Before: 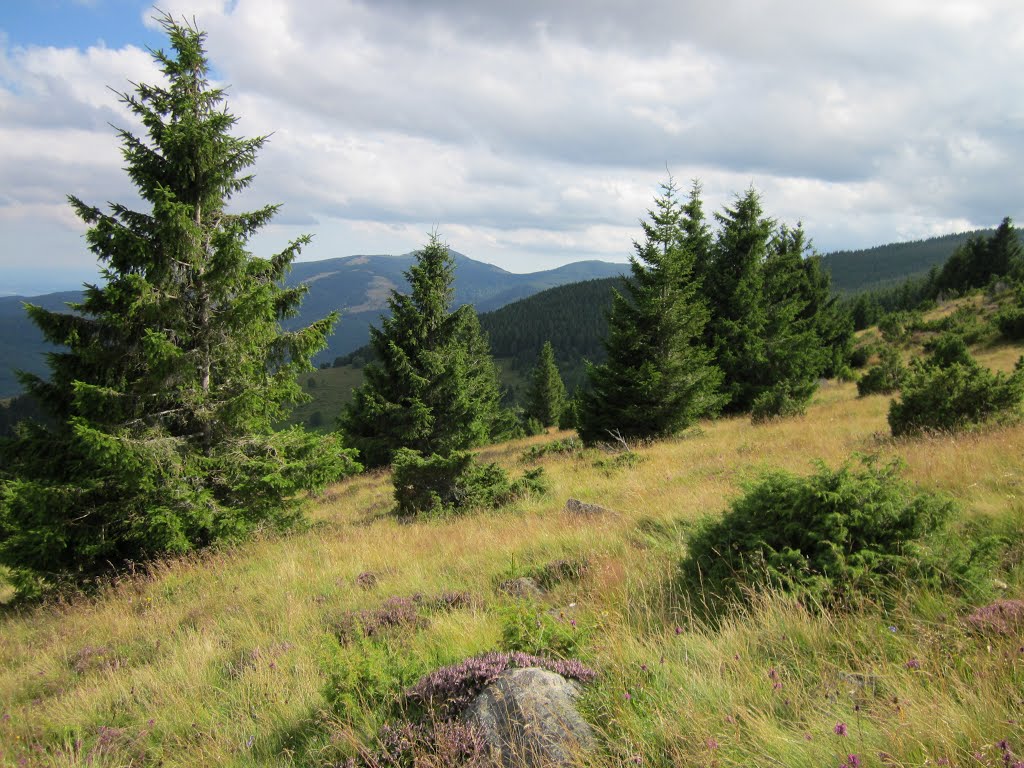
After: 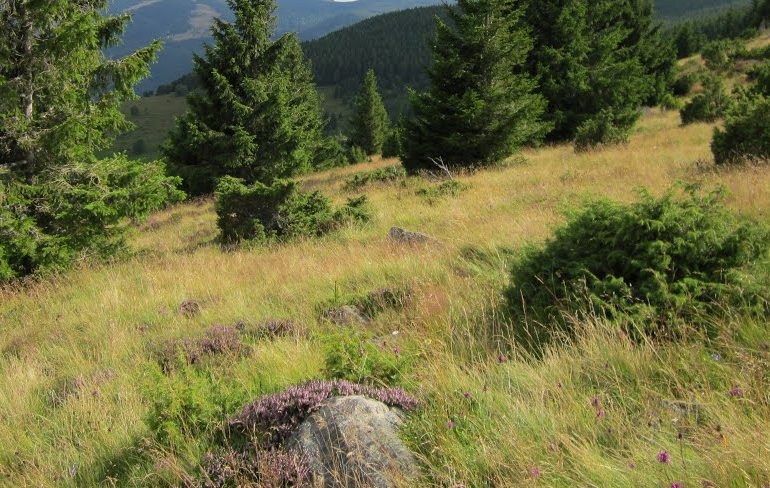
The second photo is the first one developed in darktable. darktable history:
crop and rotate: left 17.363%, top 35.49%, right 7.371%, bottom 0.842%
